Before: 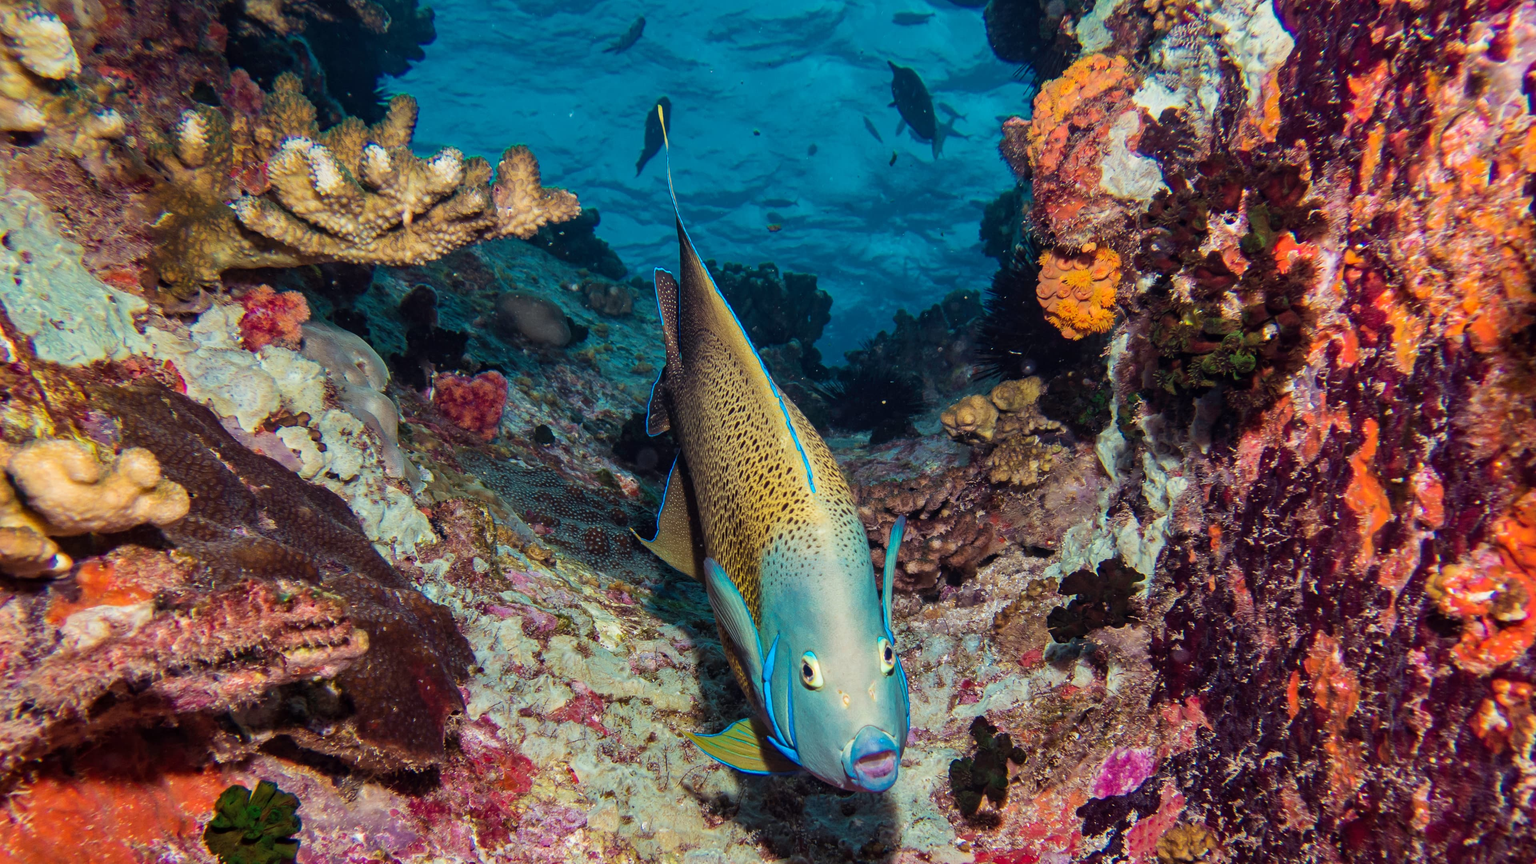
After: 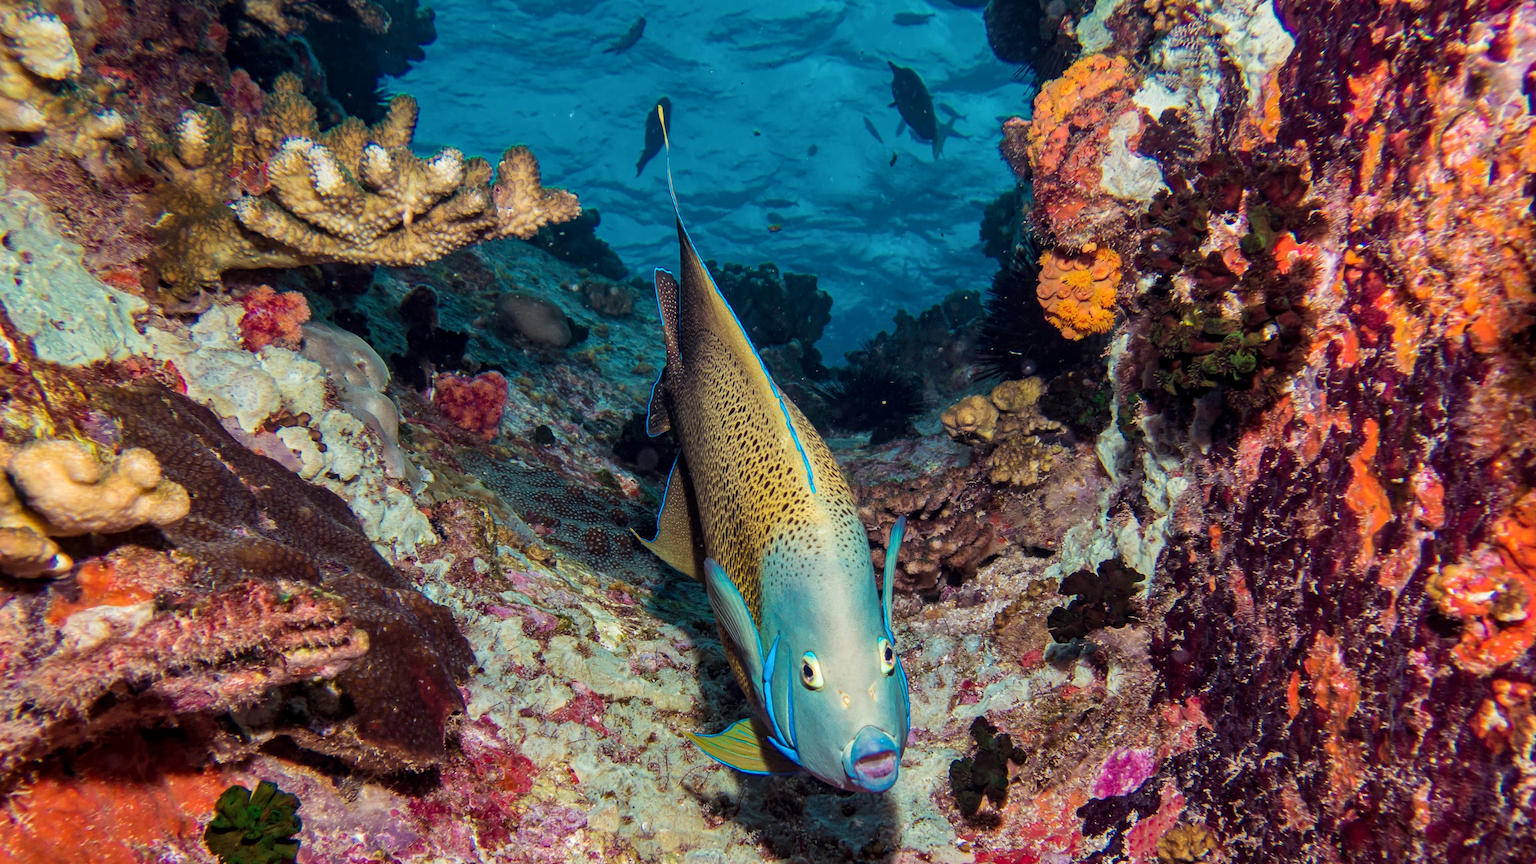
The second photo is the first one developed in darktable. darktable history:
local contrast: highlights 100%, shadows 103%, detail 119%, midtone range 0.2
